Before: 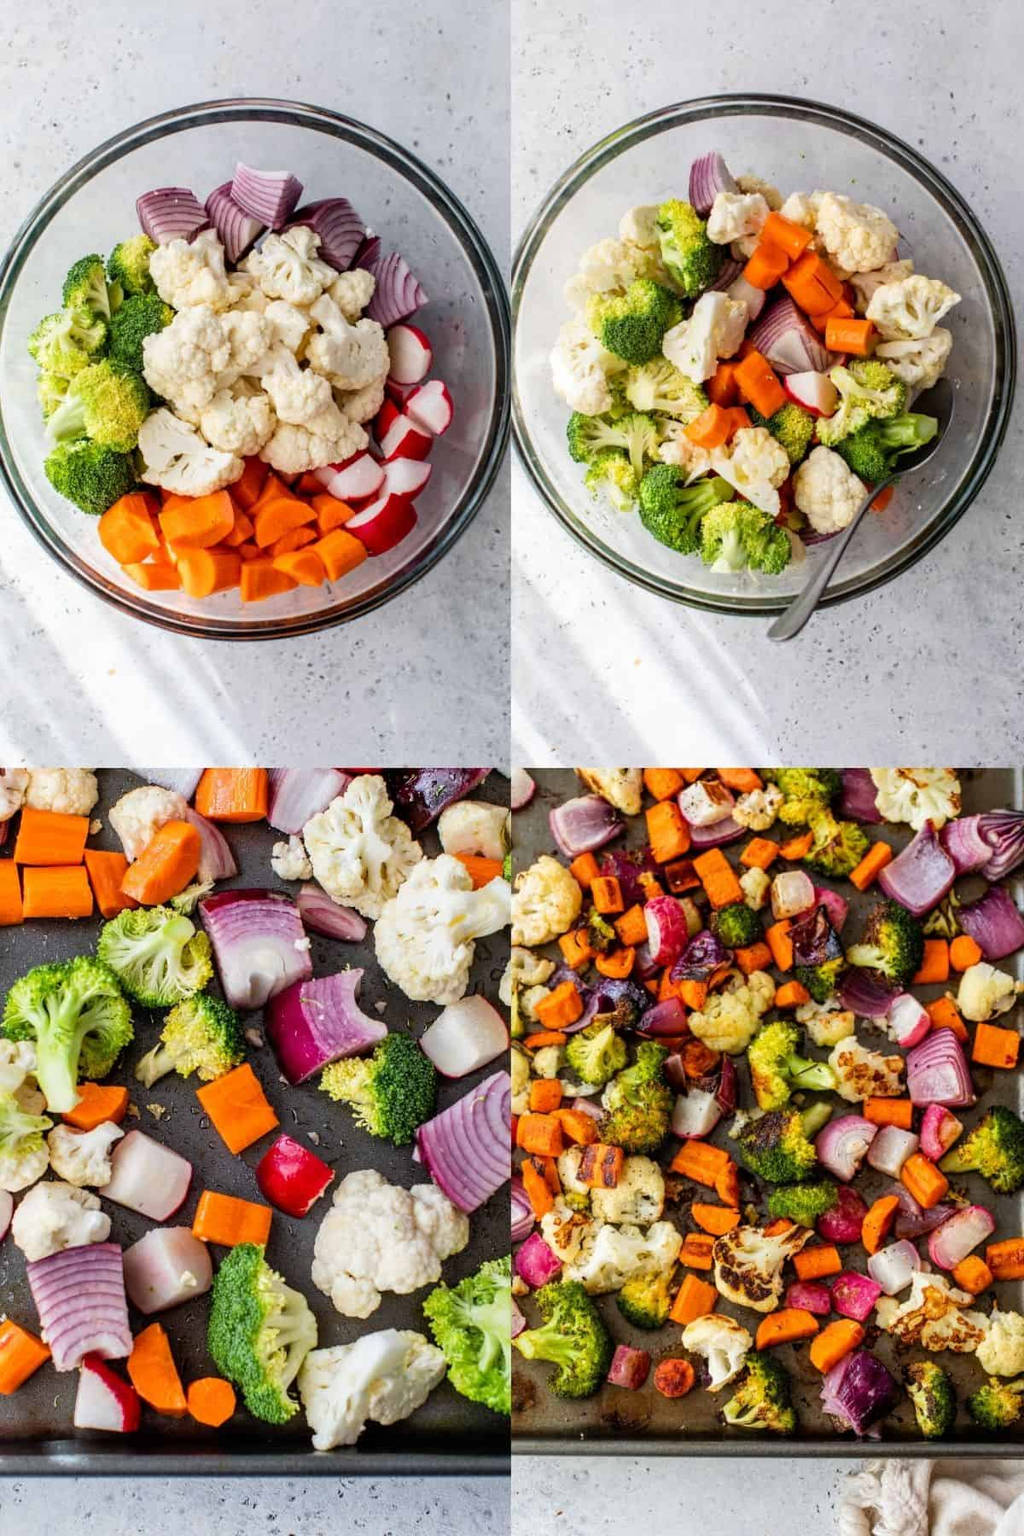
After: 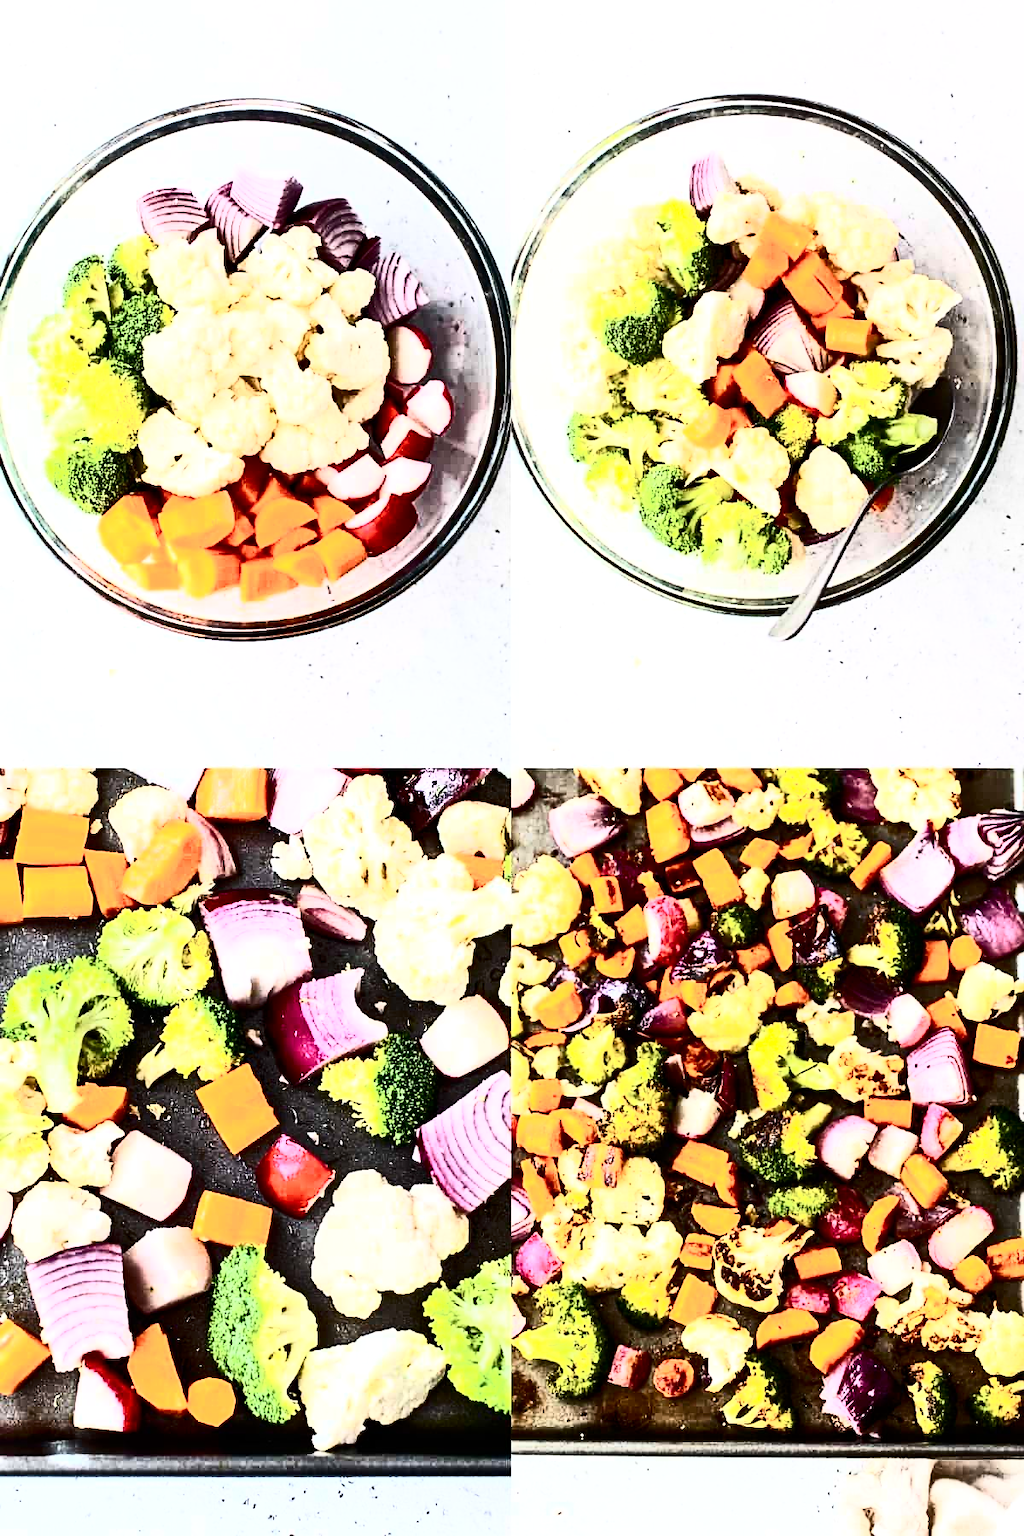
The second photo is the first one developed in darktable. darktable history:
contrast brightness saturation: contrast 0.929, brightness 0.202
tone equalizer: -8 EV -0.725 EV, -7 EV -0.733 EV, -6 EV -0.575 EV, -5 EV -0.368 EV, -3 EV 0.379 EV, -2 EV 0.6 EV, -1 EV 0.683 EV, +0 EV 0.725 EV
sharpen: amount 0.21
